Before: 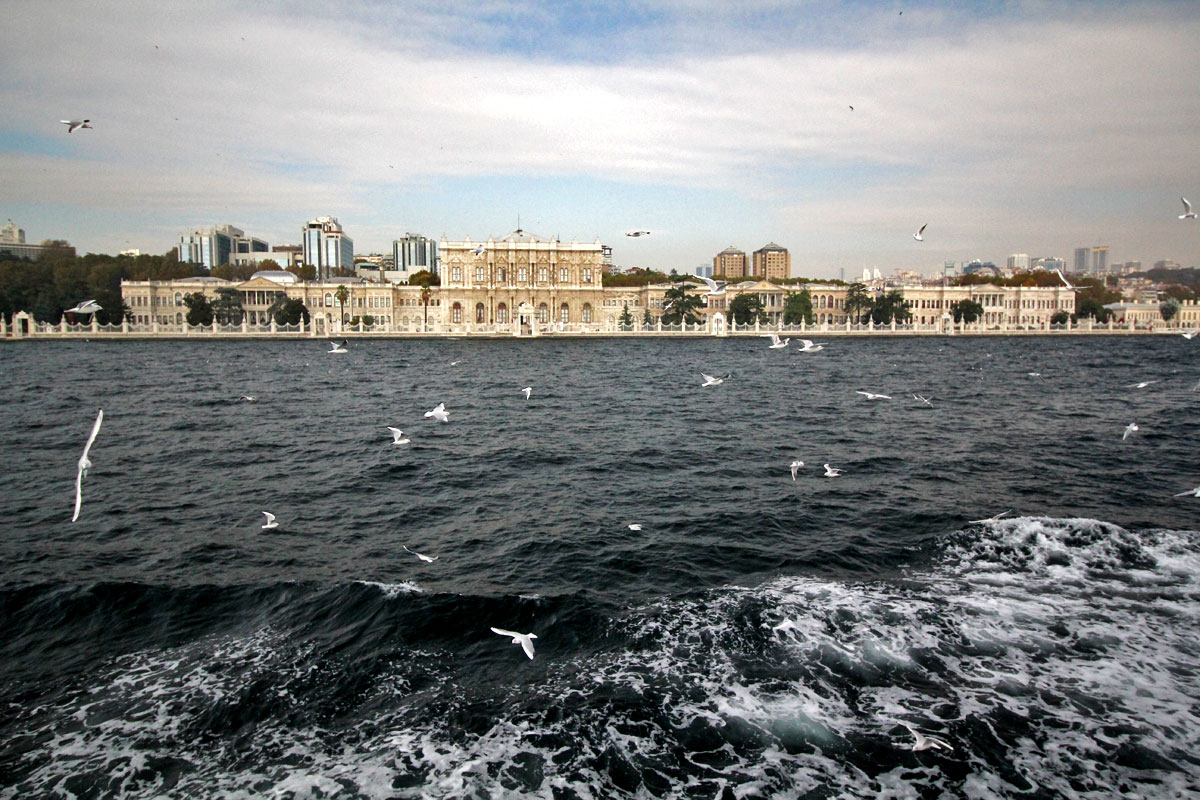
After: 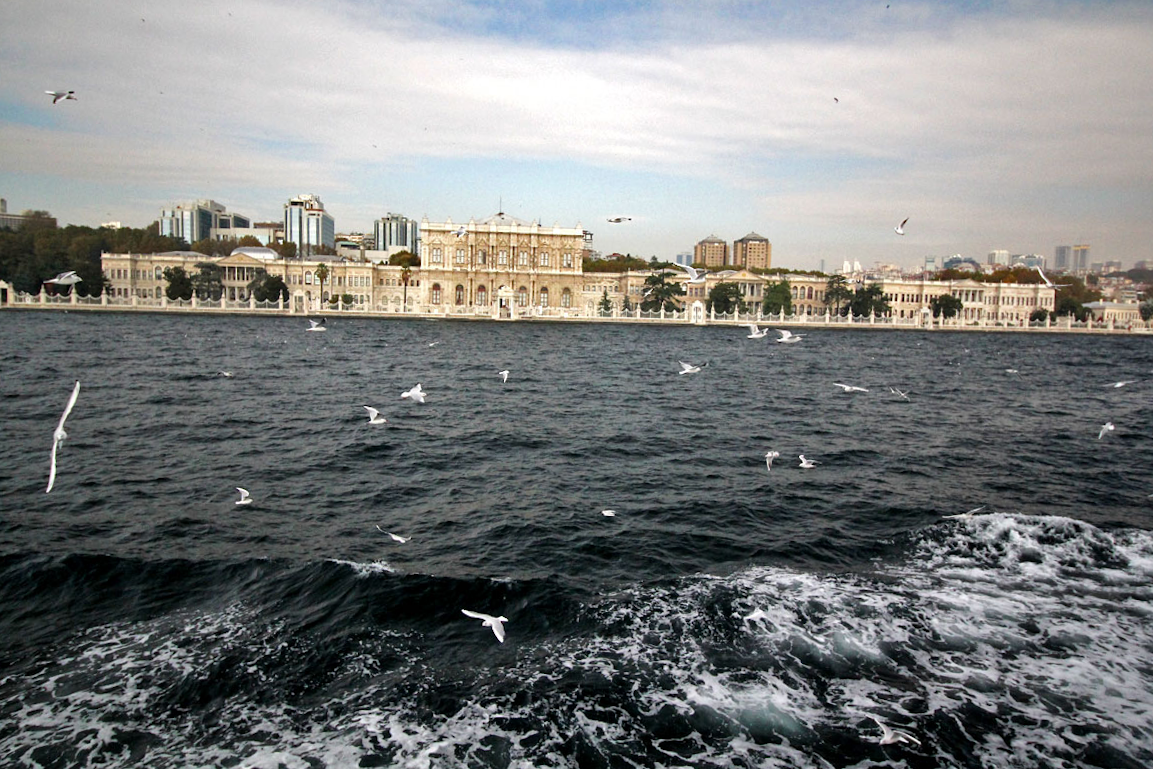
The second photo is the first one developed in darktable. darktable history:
crop and rotate: angle -1.54°
